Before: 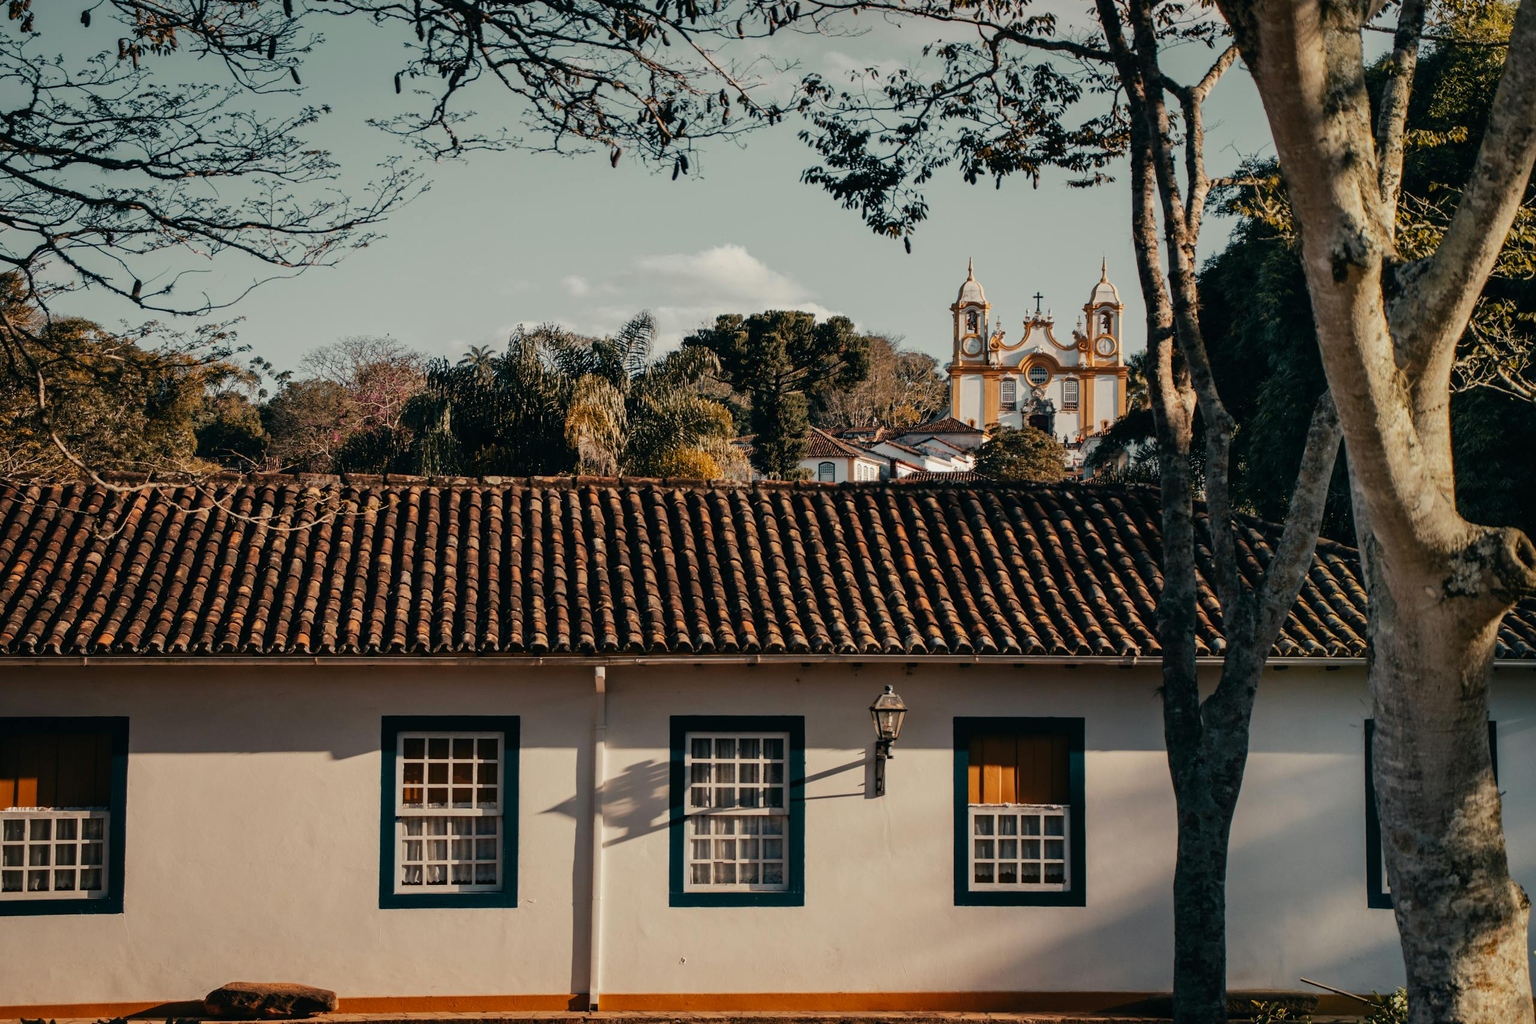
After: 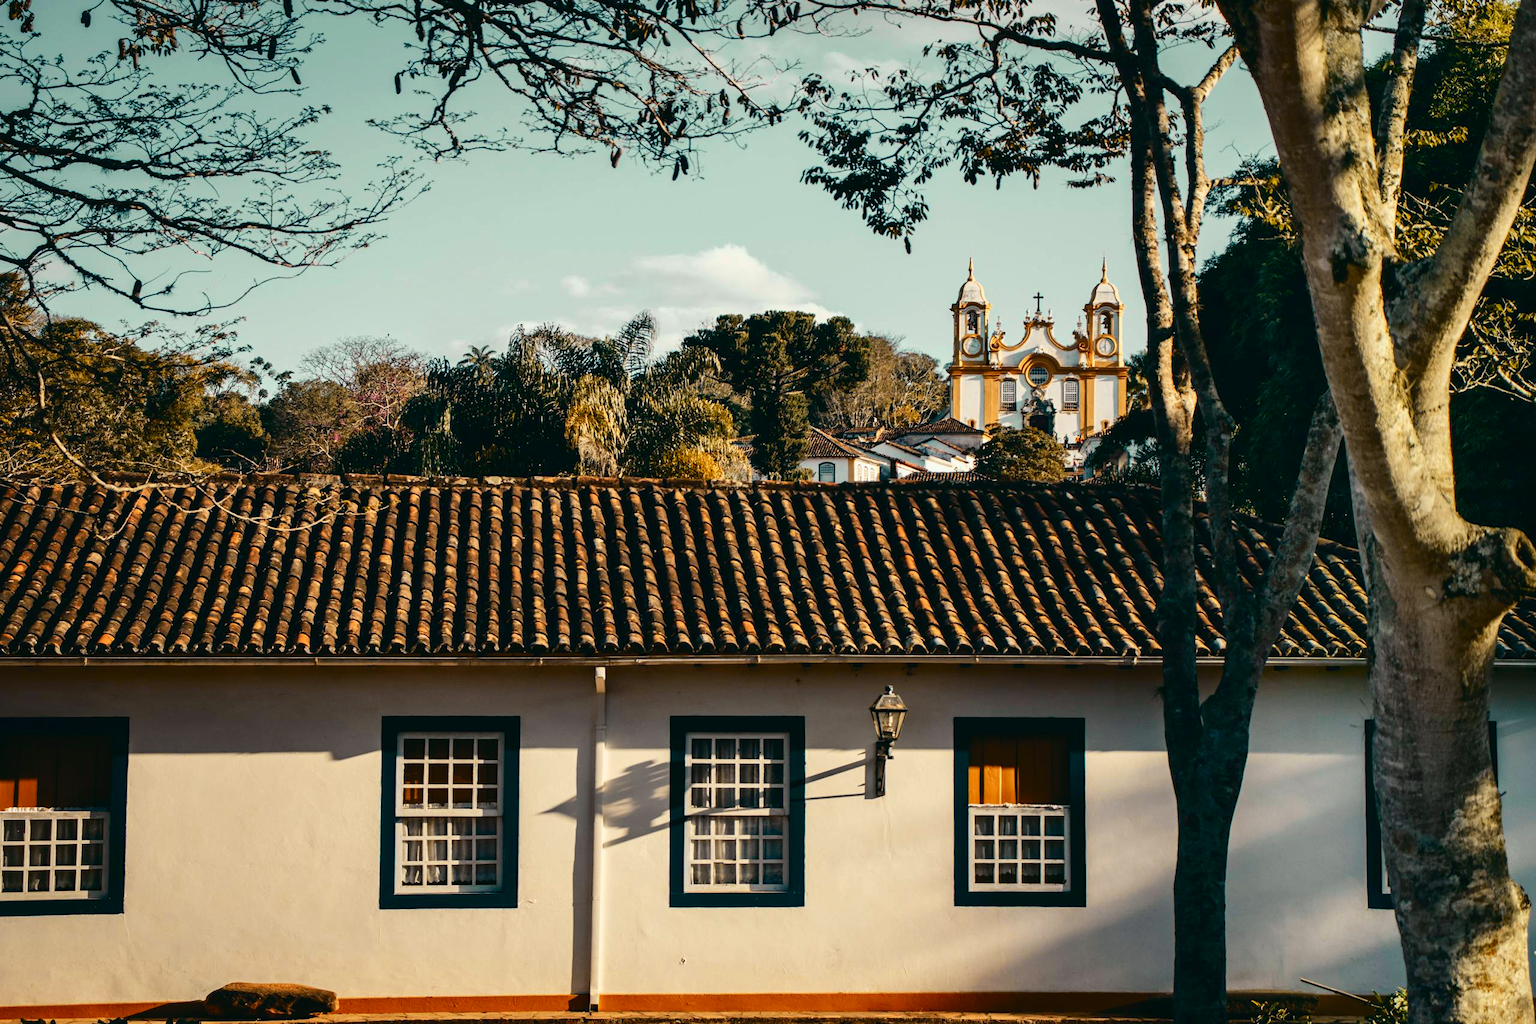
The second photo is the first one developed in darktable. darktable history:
tone curve: curves: ch0 [(0, 0.018) (0.162, 0.128) (0.434, 0.478) (0.667, 0.785) (0.819, 0.943) (1, 0.991)]; ch1 [(0, 0) (0.402, 0.36) (0.476, 0.449) (0.506, 0.505) (0.523, 0.518) (0.582, 0.586) (0.641, 0.668) (0.7, 0.741) (1, 1)]; ch2 [(0, 0) (0.416, 0.403) (0.483, 0.472) (0.503, 0.505) (0.521, 0.519) (0.547, 0.561) (0.597, 0.643) (0.699, 0.759) (0.997, 0.858)], color space Lab, independent channels
